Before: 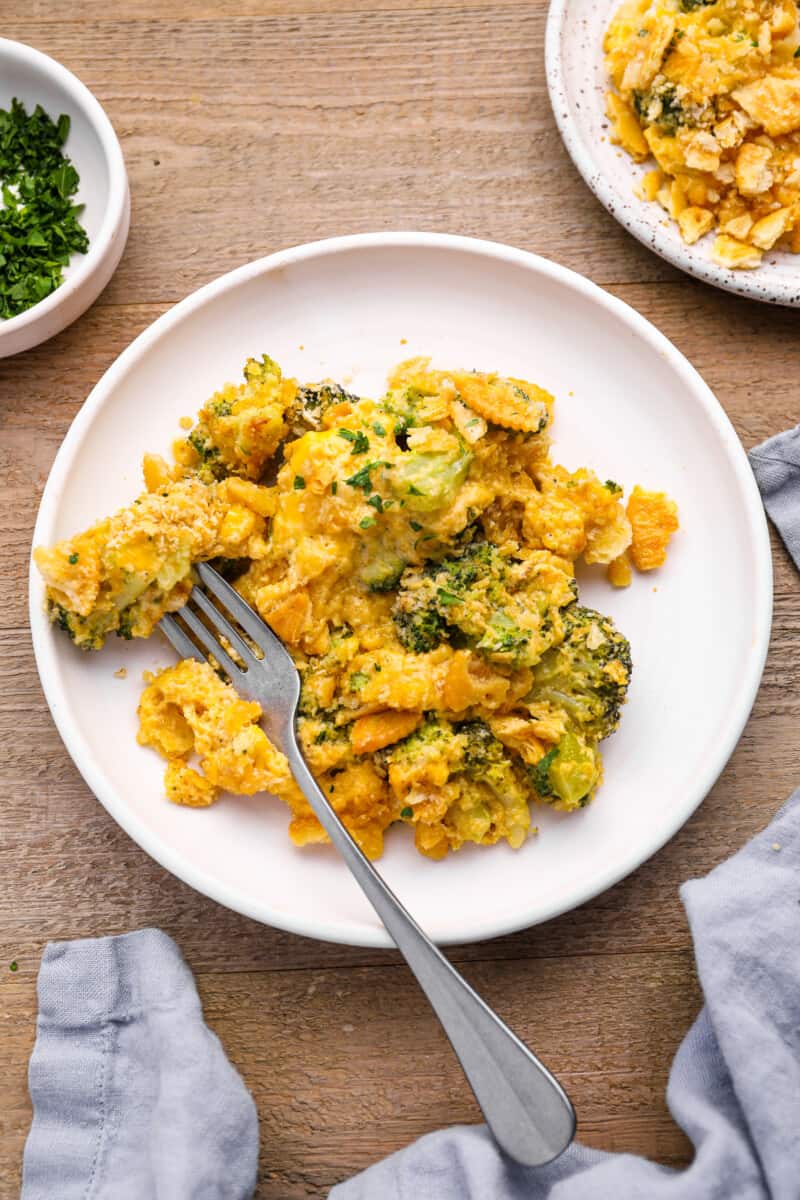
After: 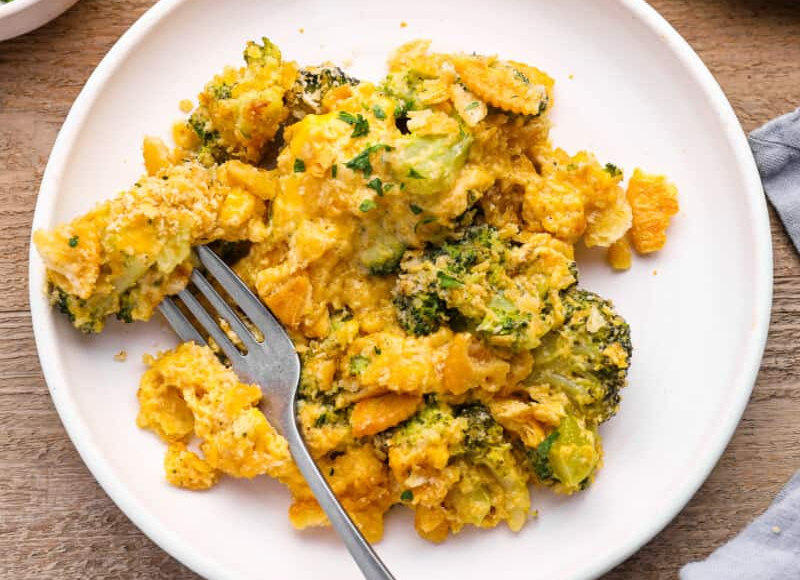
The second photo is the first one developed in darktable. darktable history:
crop and rotate: top 26.45%, bottom 25.211%
